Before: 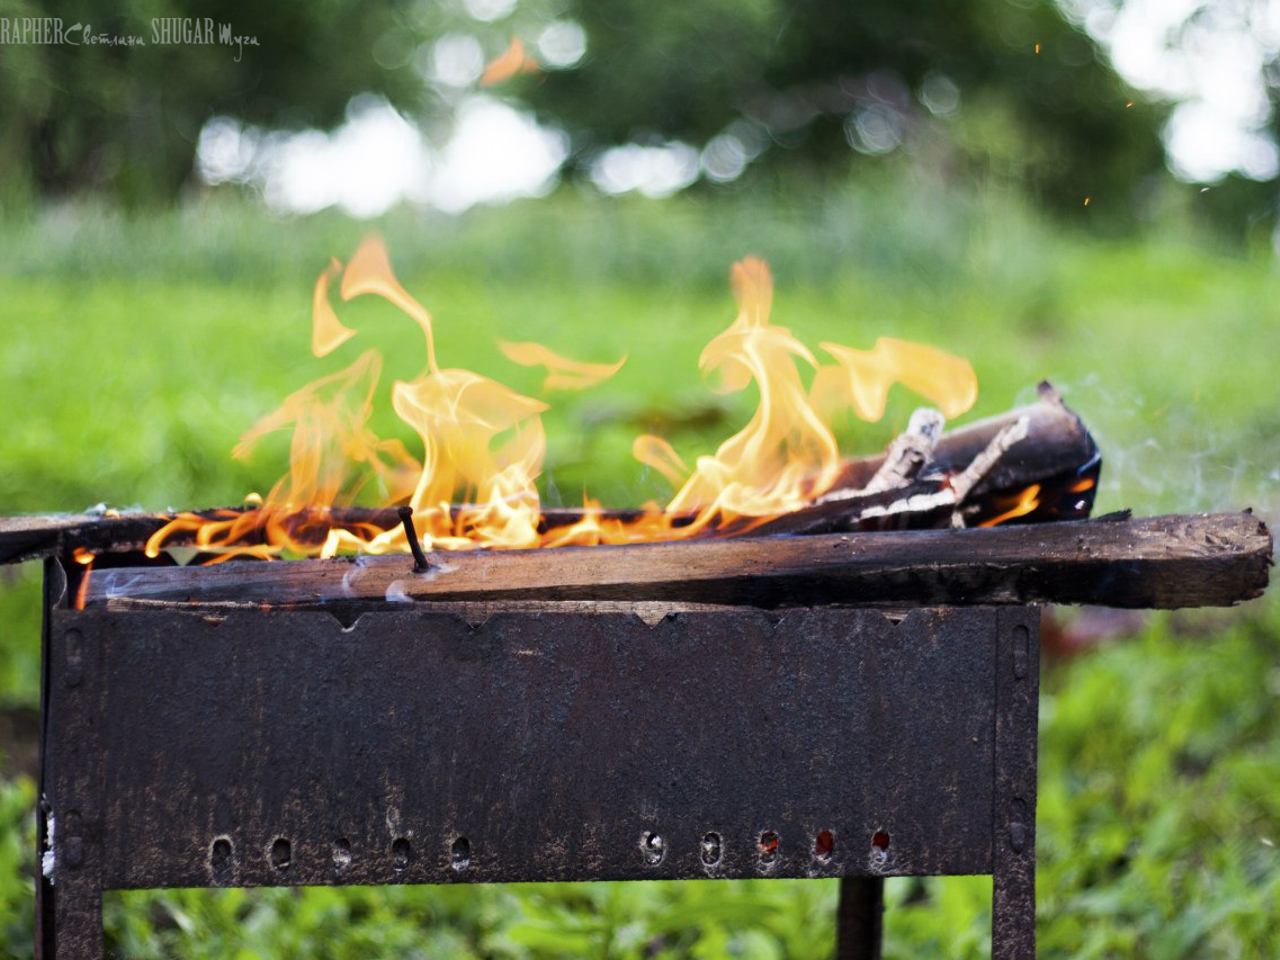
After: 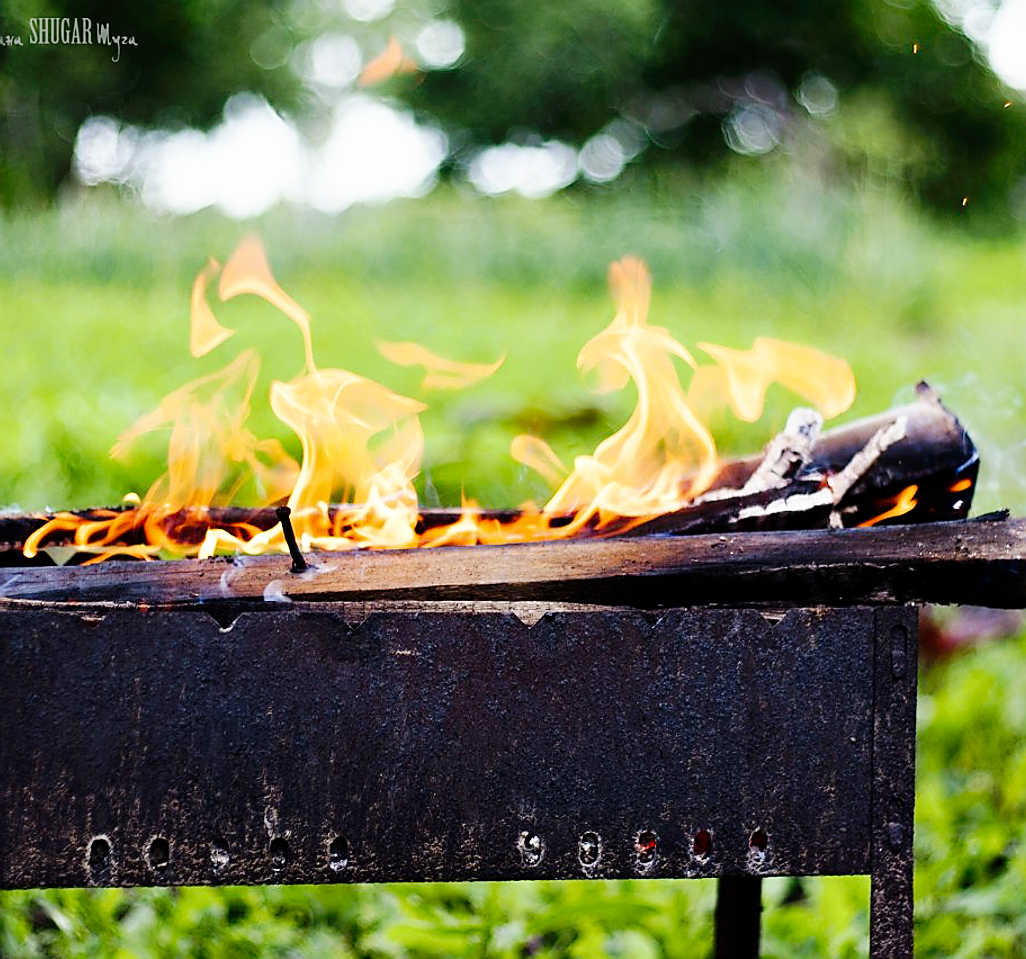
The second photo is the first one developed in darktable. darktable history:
tone curve: curves: ch0 [(0, 0) (0.003, 0) (0.011, 0.001) (0.025, 0.003) (0.044, 0.005) (0.069, 0.013) (0.1, 0.024) (0.136, 0.04) (0.177, 0.087) (0.224, 0.148) (0.277, 0.238) (0.335, 0.335) (0.399, 0.43) (0.468, 0.524) (0.543, 0.621) (0.623, 0.712) (0.709, 0.788) (0.801, 0.867) (0.898, 0.947) (1, 1)], preserve colors none
crop and rotate: left 9.597%, right 10.195%
sharpen: radius 1.4, amount 1.25, threshold 0.7
